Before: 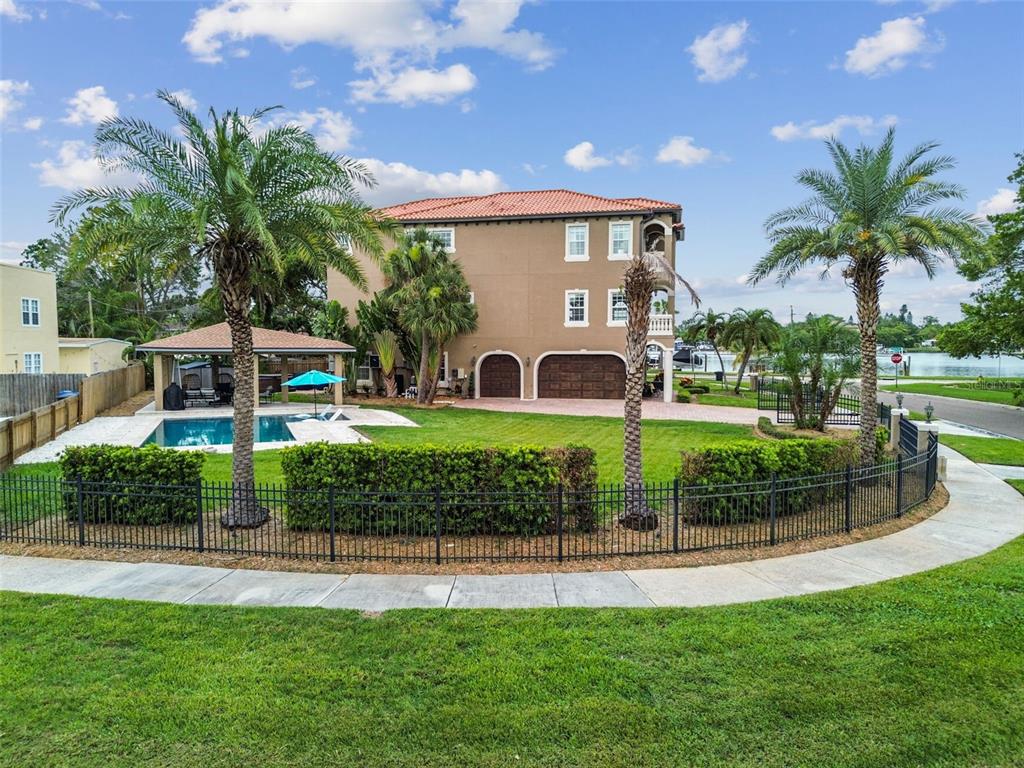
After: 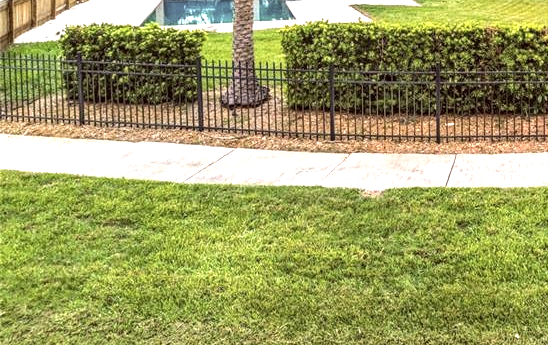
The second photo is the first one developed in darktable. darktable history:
local contrast: detail 130%
crop and rotate: top 54.893%, right 46.47%, bottom 0.178%
exposure: black level correction 0, exposure 0.951 EV, compensate highlight preservation false
color correction: highlights a* 10.25, highlights b* 9.79, shadows a* 9.15, shadows b* 7.98, saturation 0.774
